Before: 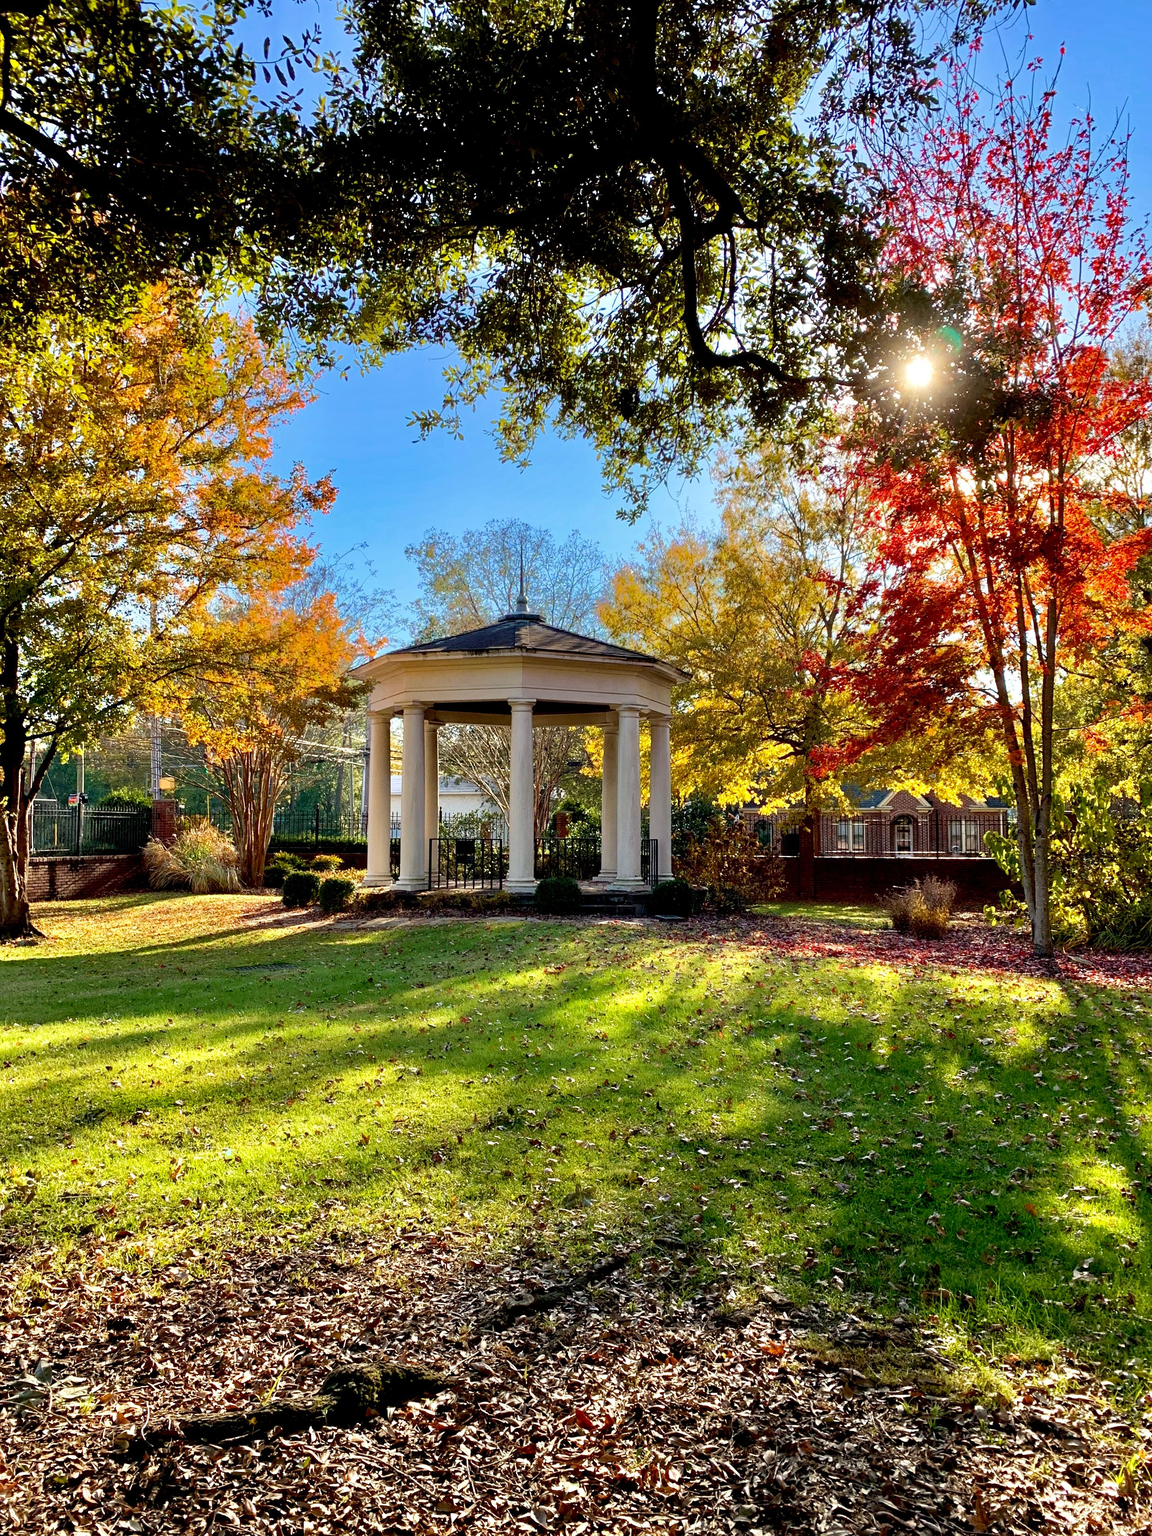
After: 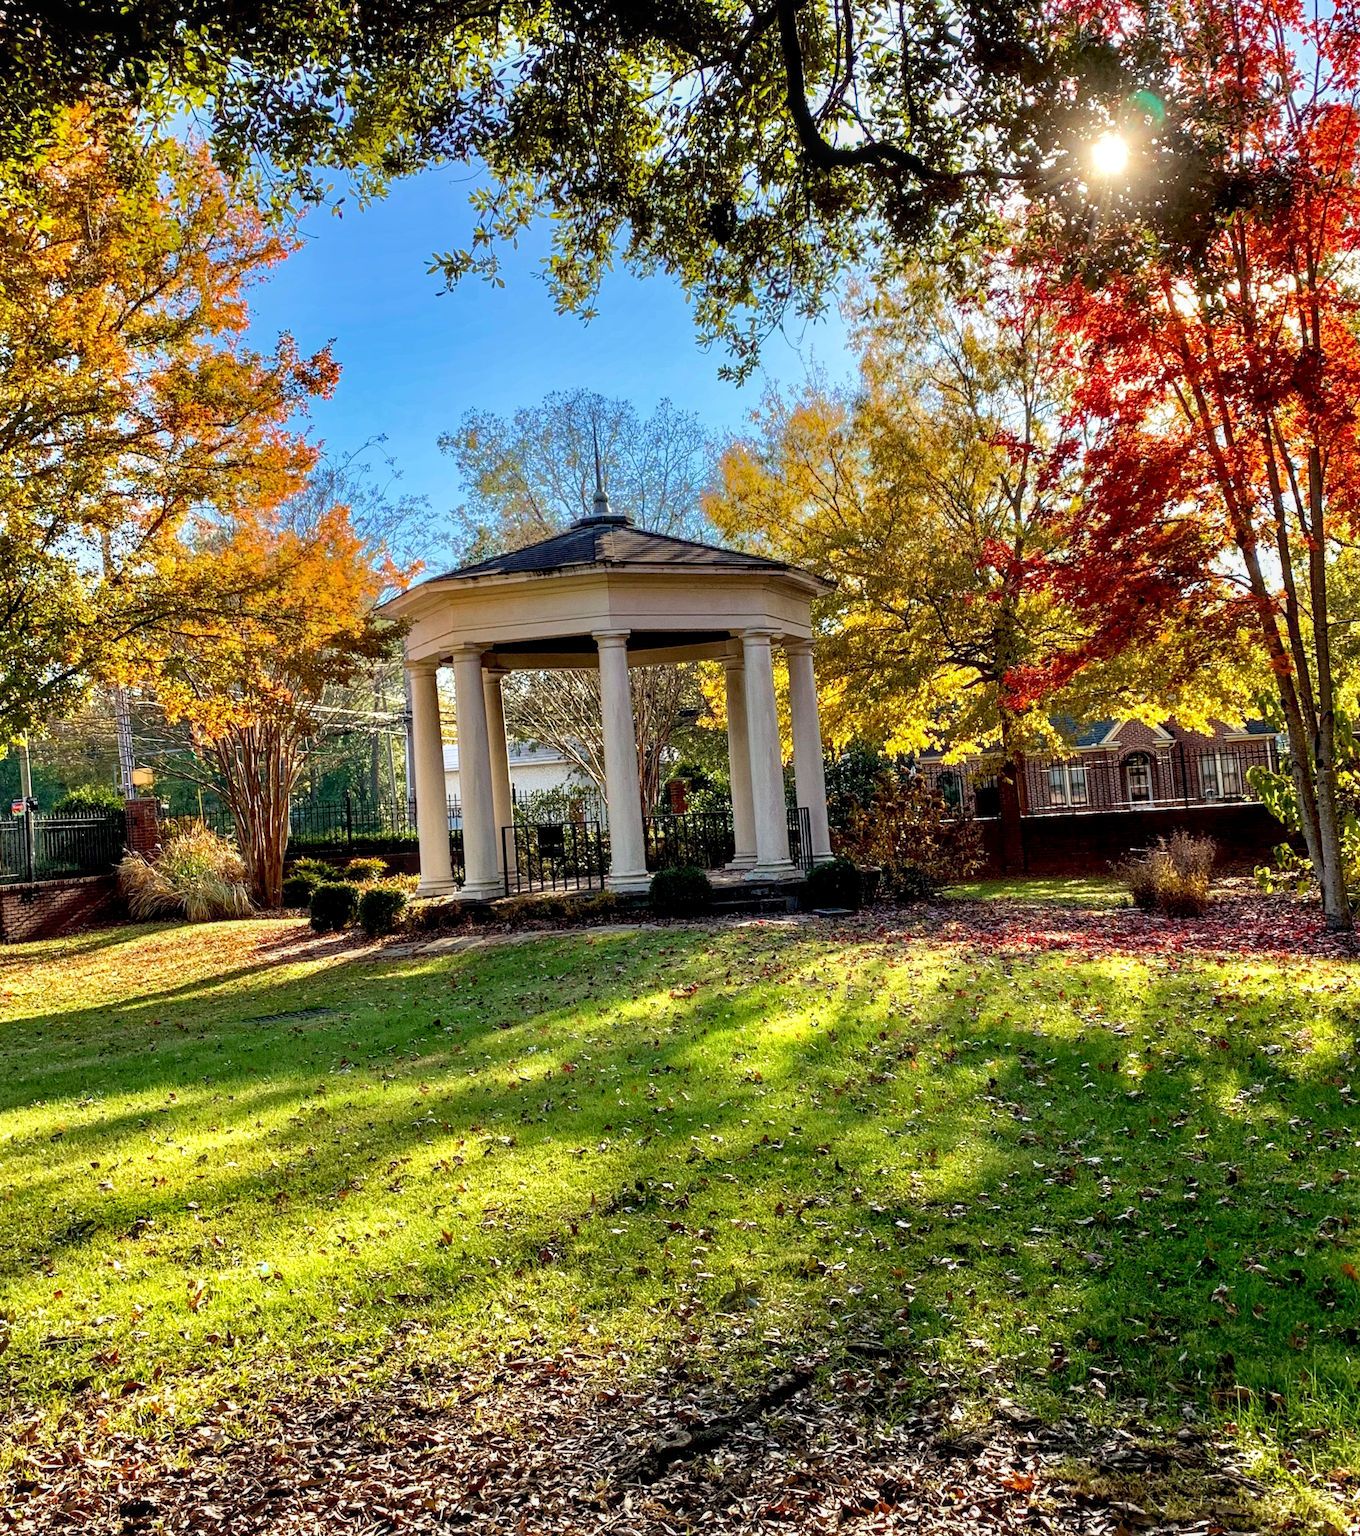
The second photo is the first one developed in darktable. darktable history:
crop: left 9.712%, top 16.928%, right 10.845%, bottom 12.332%
local contrast: on, module defaults
rotate and perspective: rotation -4.2°, shear 0.006, automatic cropping off
